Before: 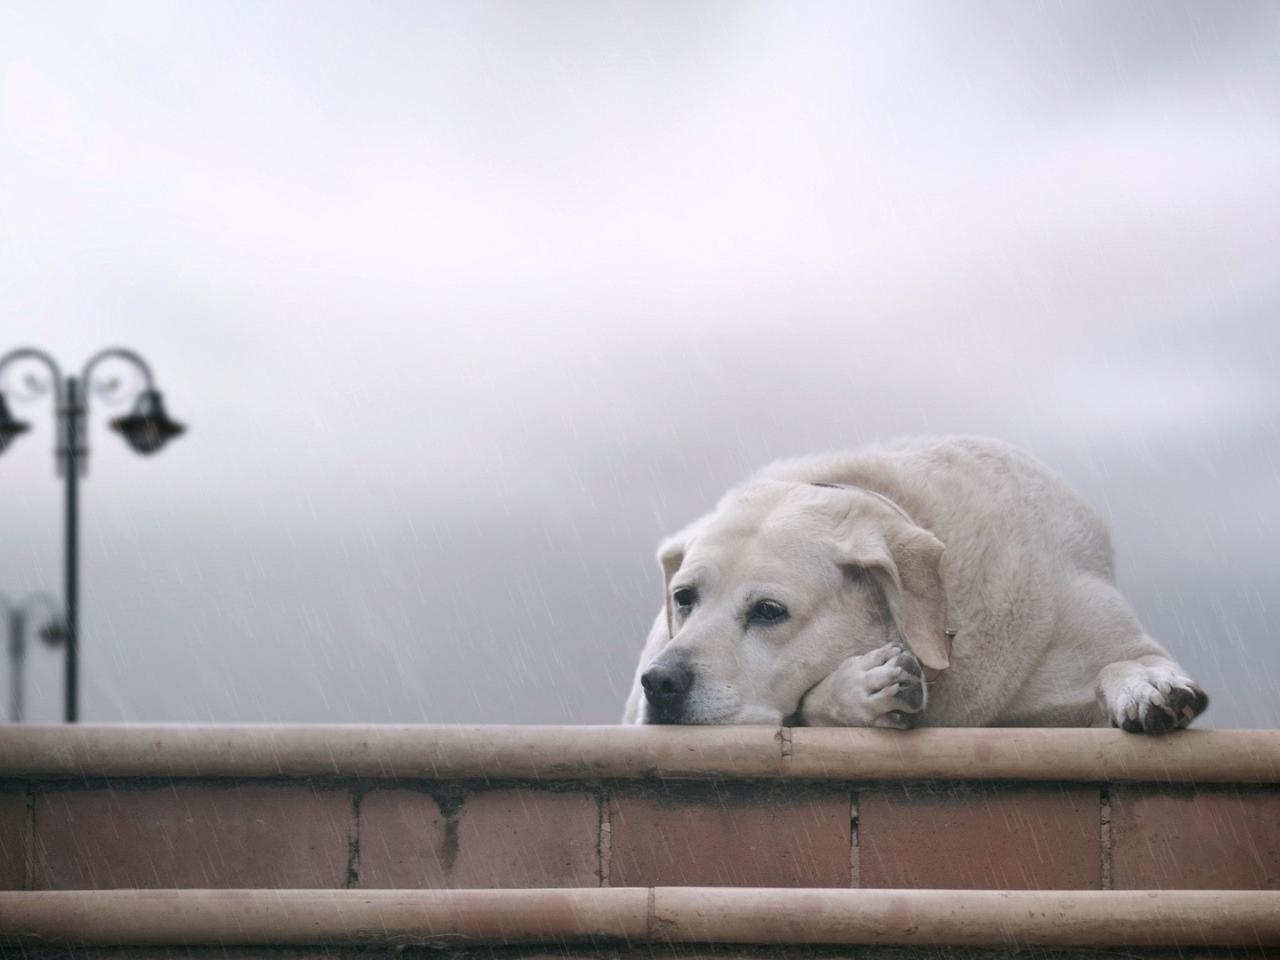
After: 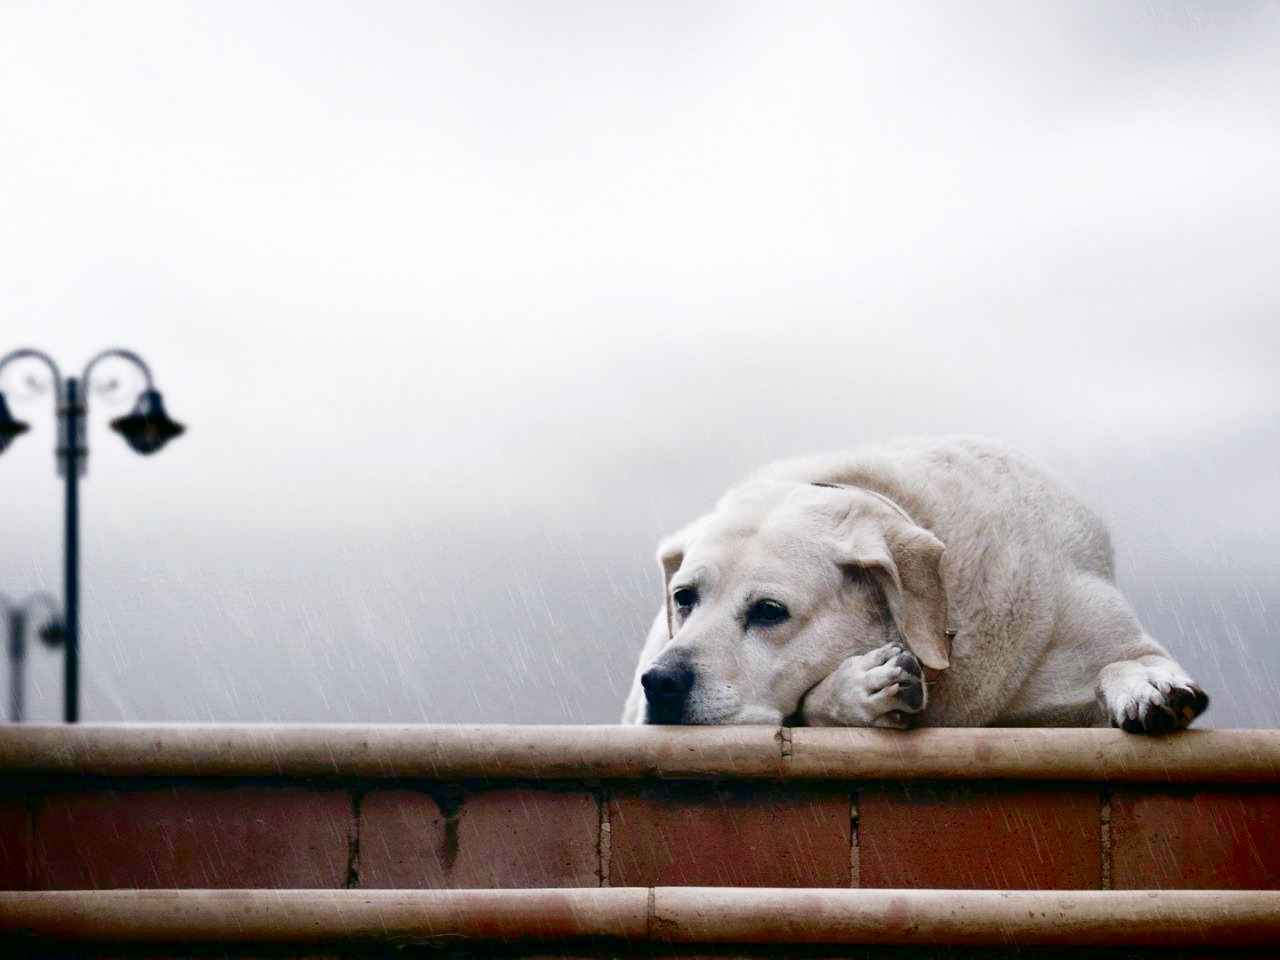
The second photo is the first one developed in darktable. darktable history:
contrast brightness saturation: contrast 0.095, brightness -0.603, saturation 0.173
base curve: curves: ch0 [(0, 0) (0.028, 0.03) (0.121, 0.232) (0.46, 0.748) (0.859, 0.968) (1, 1)], preserve colors none
color balance rgb: linear chroma grading › global chroma 9.995%, perceptual saturation grading › global saturation 24.963%, perceptual saturation grading › highlights -50.035%, perceptual saturation grading › shadows 30.932%
